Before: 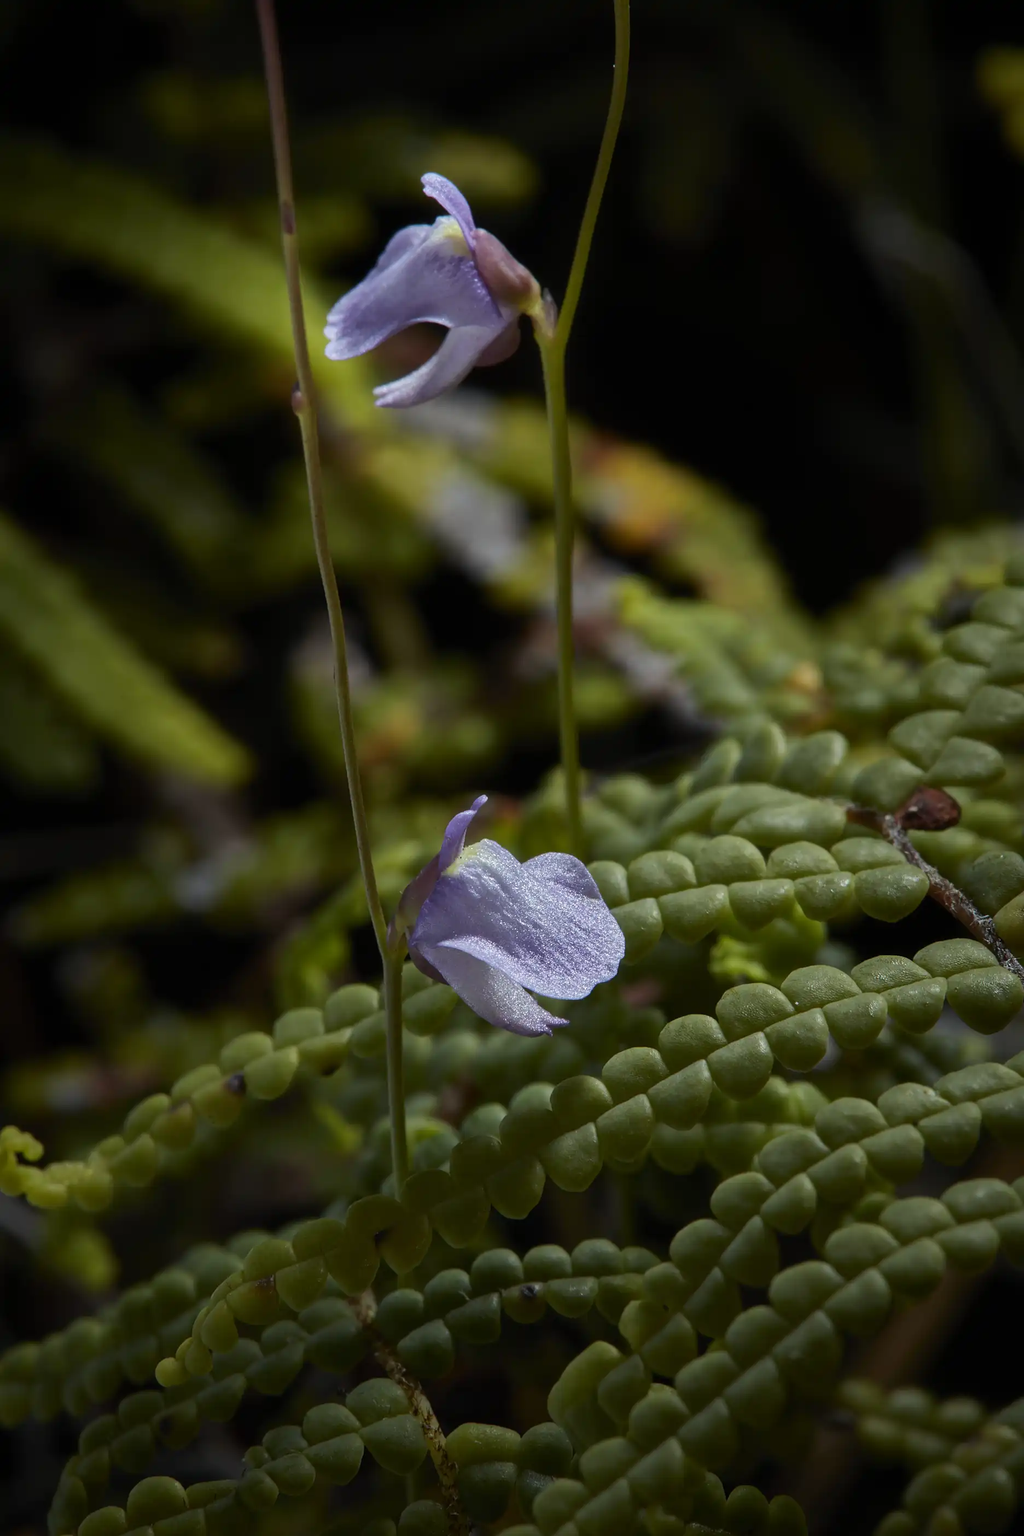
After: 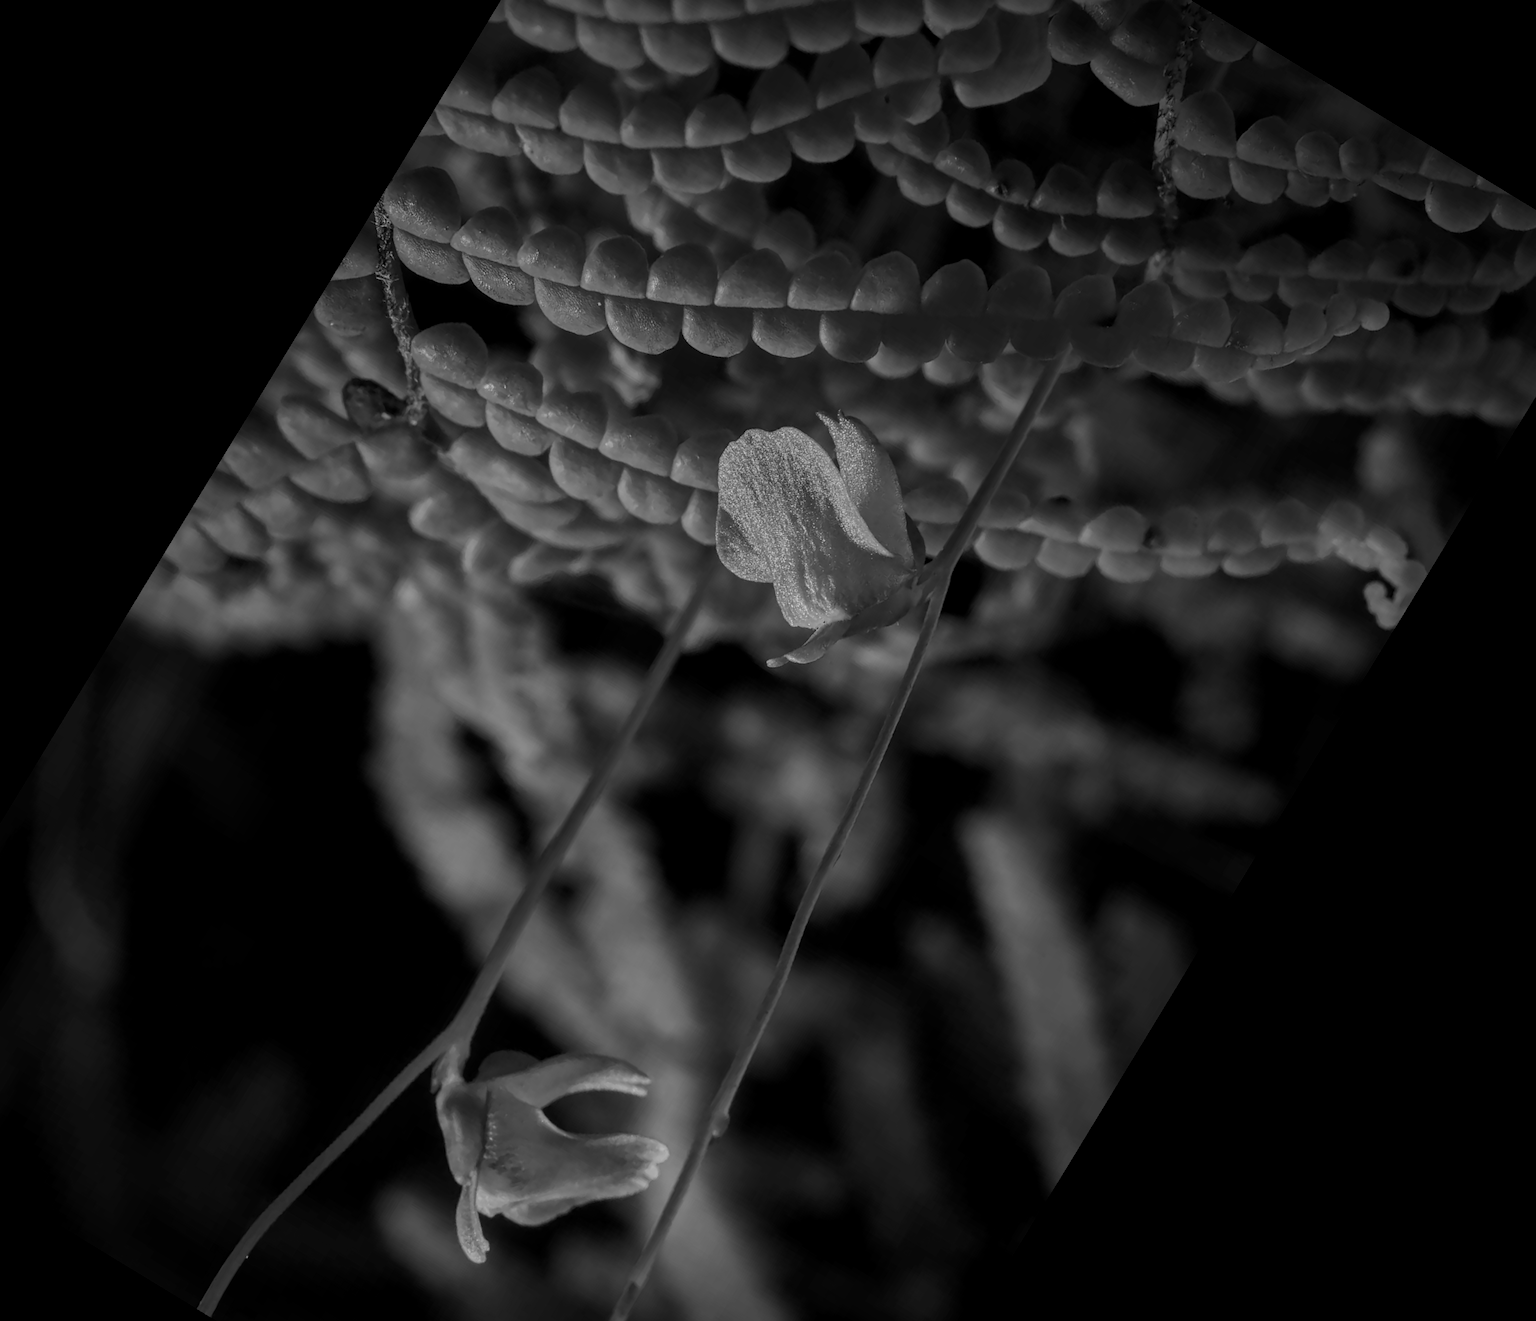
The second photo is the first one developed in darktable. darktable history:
crop and rotate: angle 148.68°, left 9.111%, top 15.603%, right 4.588%, bottom 17.041%
local contrast: detail 130%
monochrome: a 79.32, b 81.83, size 1.1
